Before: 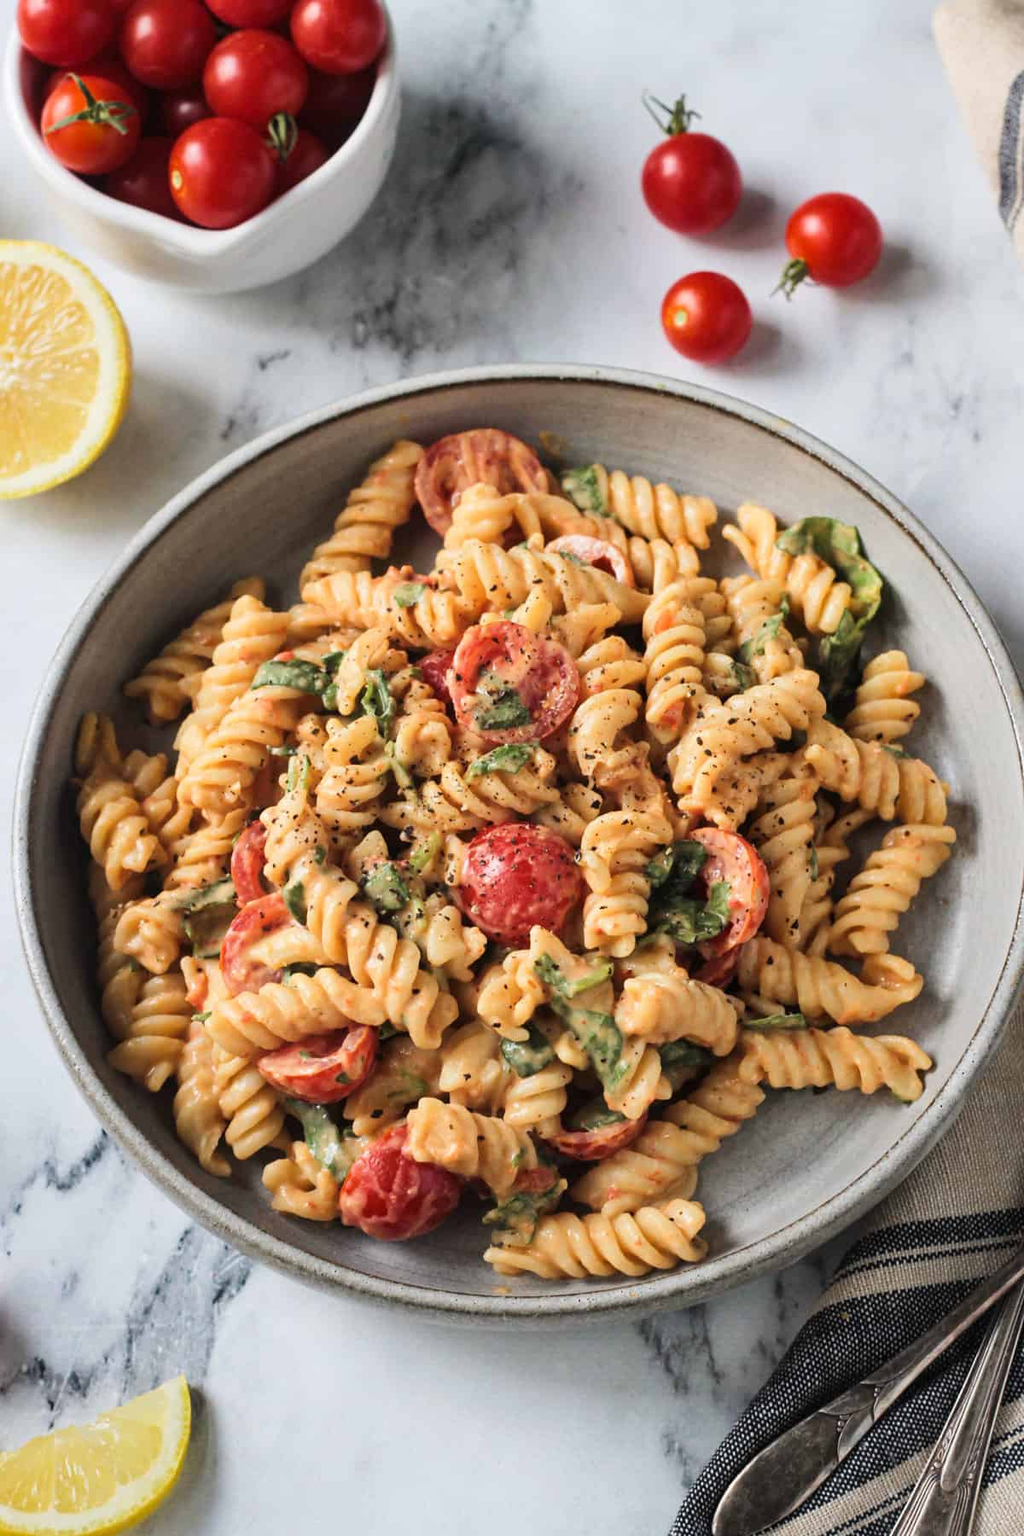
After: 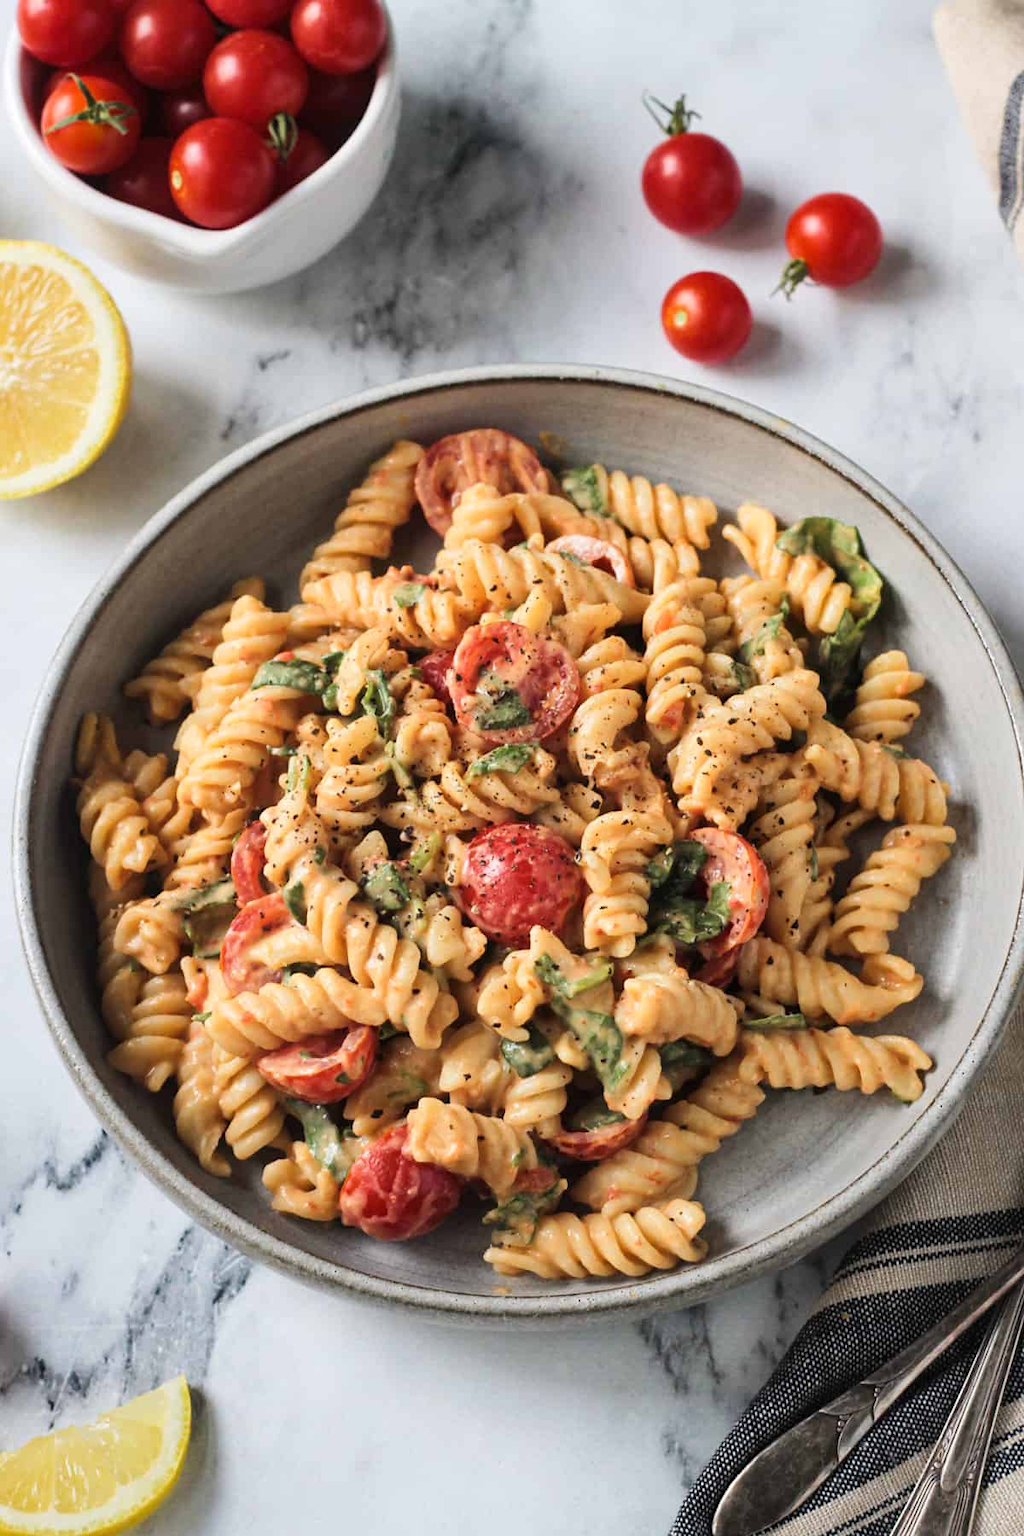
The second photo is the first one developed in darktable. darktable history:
shadows and highlights: shadows 13.27, white point adjustment 1.24, highlights -0.465, soften with gaussian
